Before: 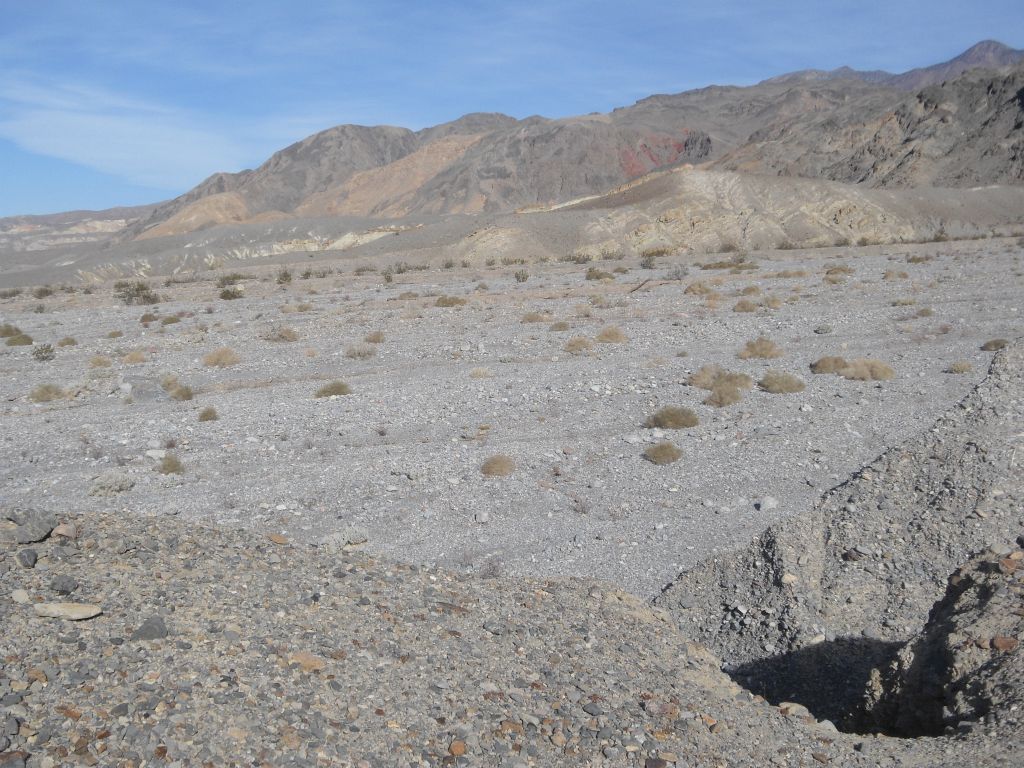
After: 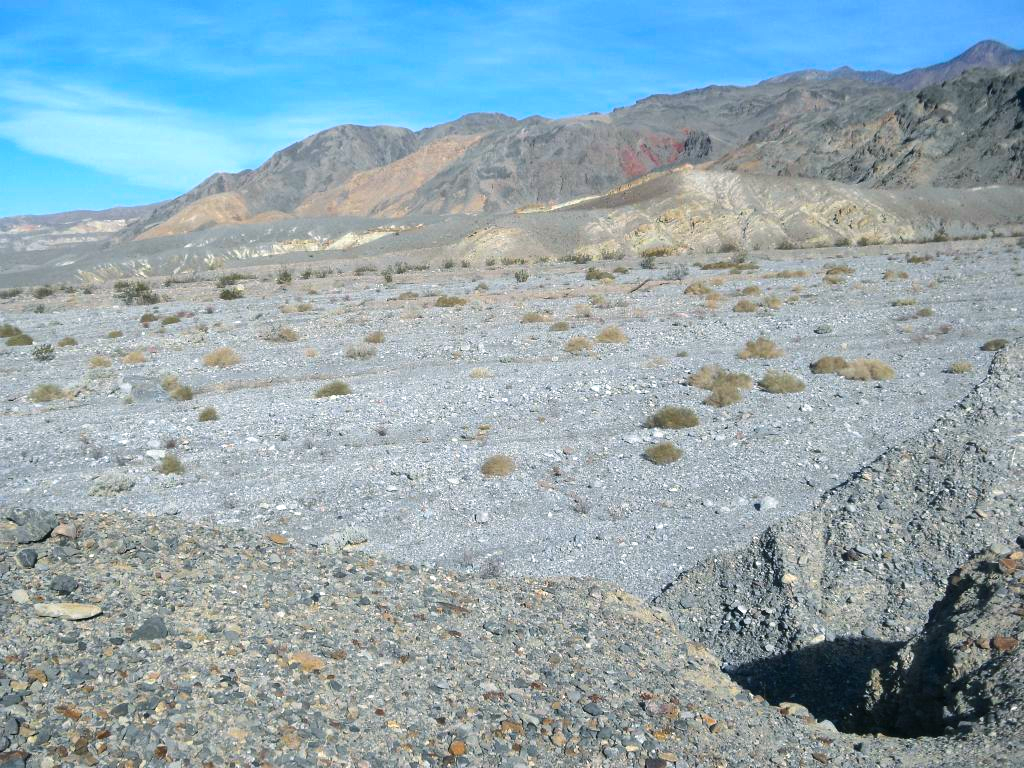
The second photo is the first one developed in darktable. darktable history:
color balance rgb: power › luminance -7.807%, power › chroma 1.117%, power › hue 215.7°, linear chroma grading › global chroma 20.048%, perceptual saturation grading › global saturation 30.898%, perceptual brilliance grading › global brilliance -4.181%, perceptual brilliance grading › highlights 25.036%, perceptual brilliance grading › mid-tones 6.827%, perceptual brilliance grading › shadows -4.552%, global vibrance 9.806%
